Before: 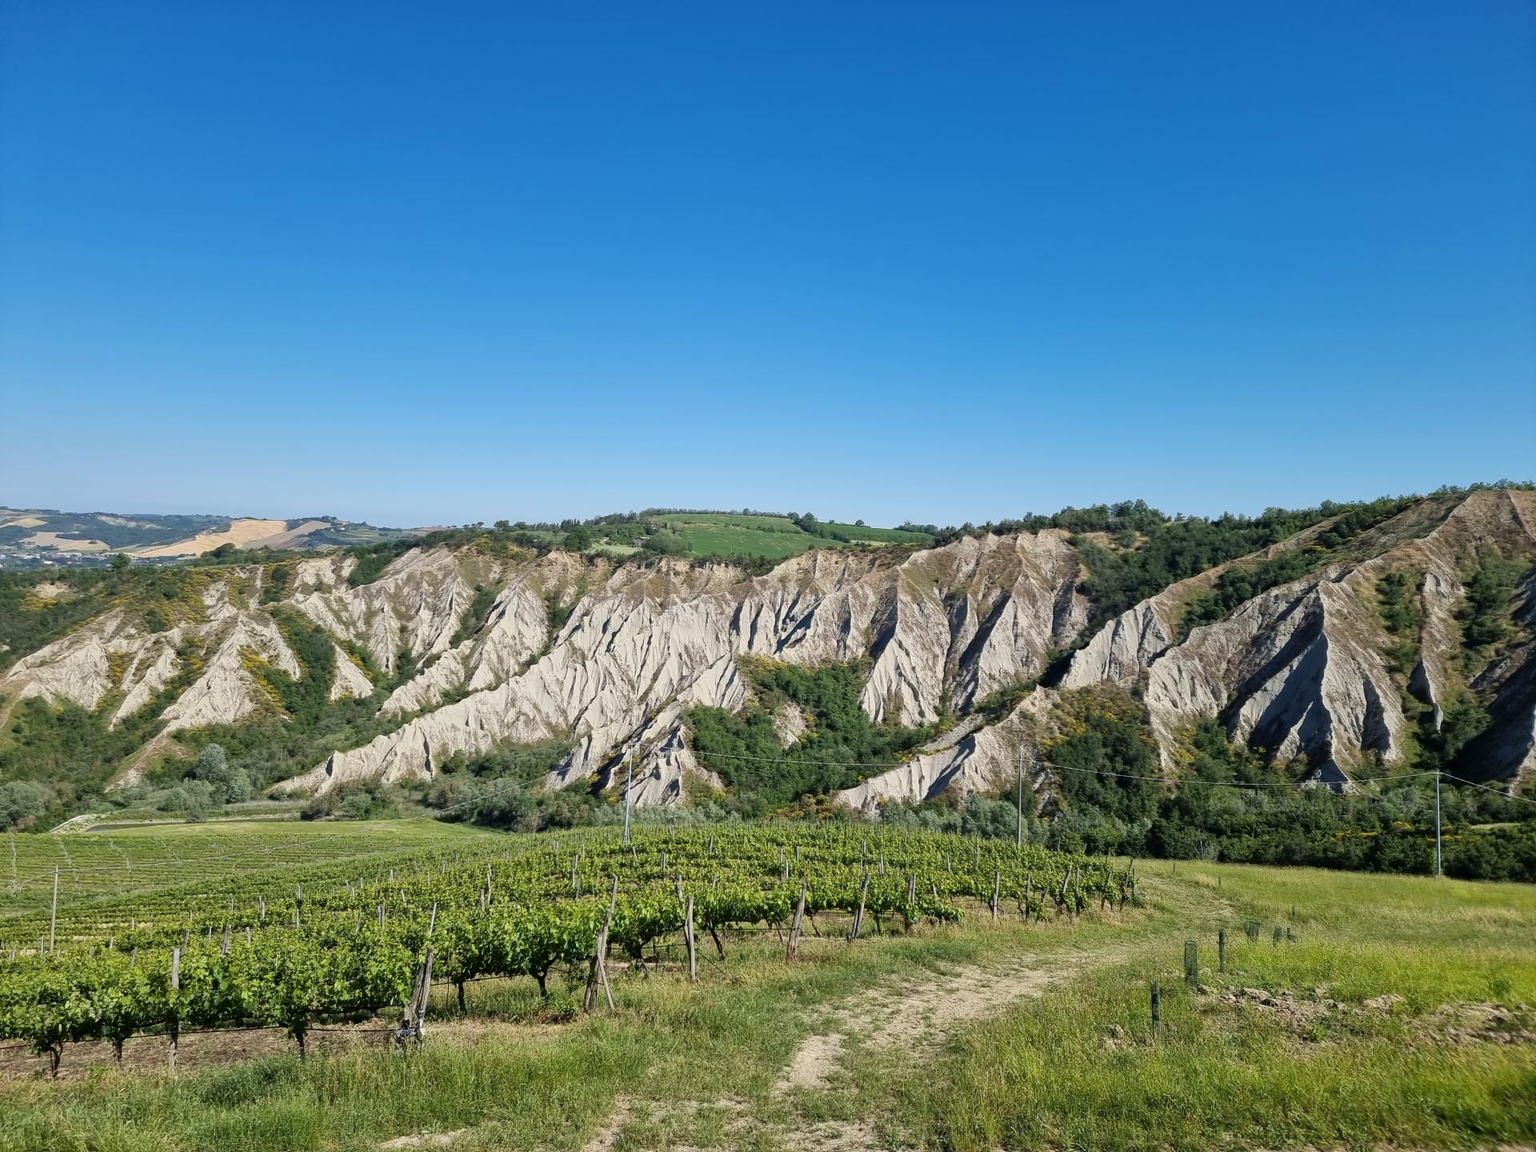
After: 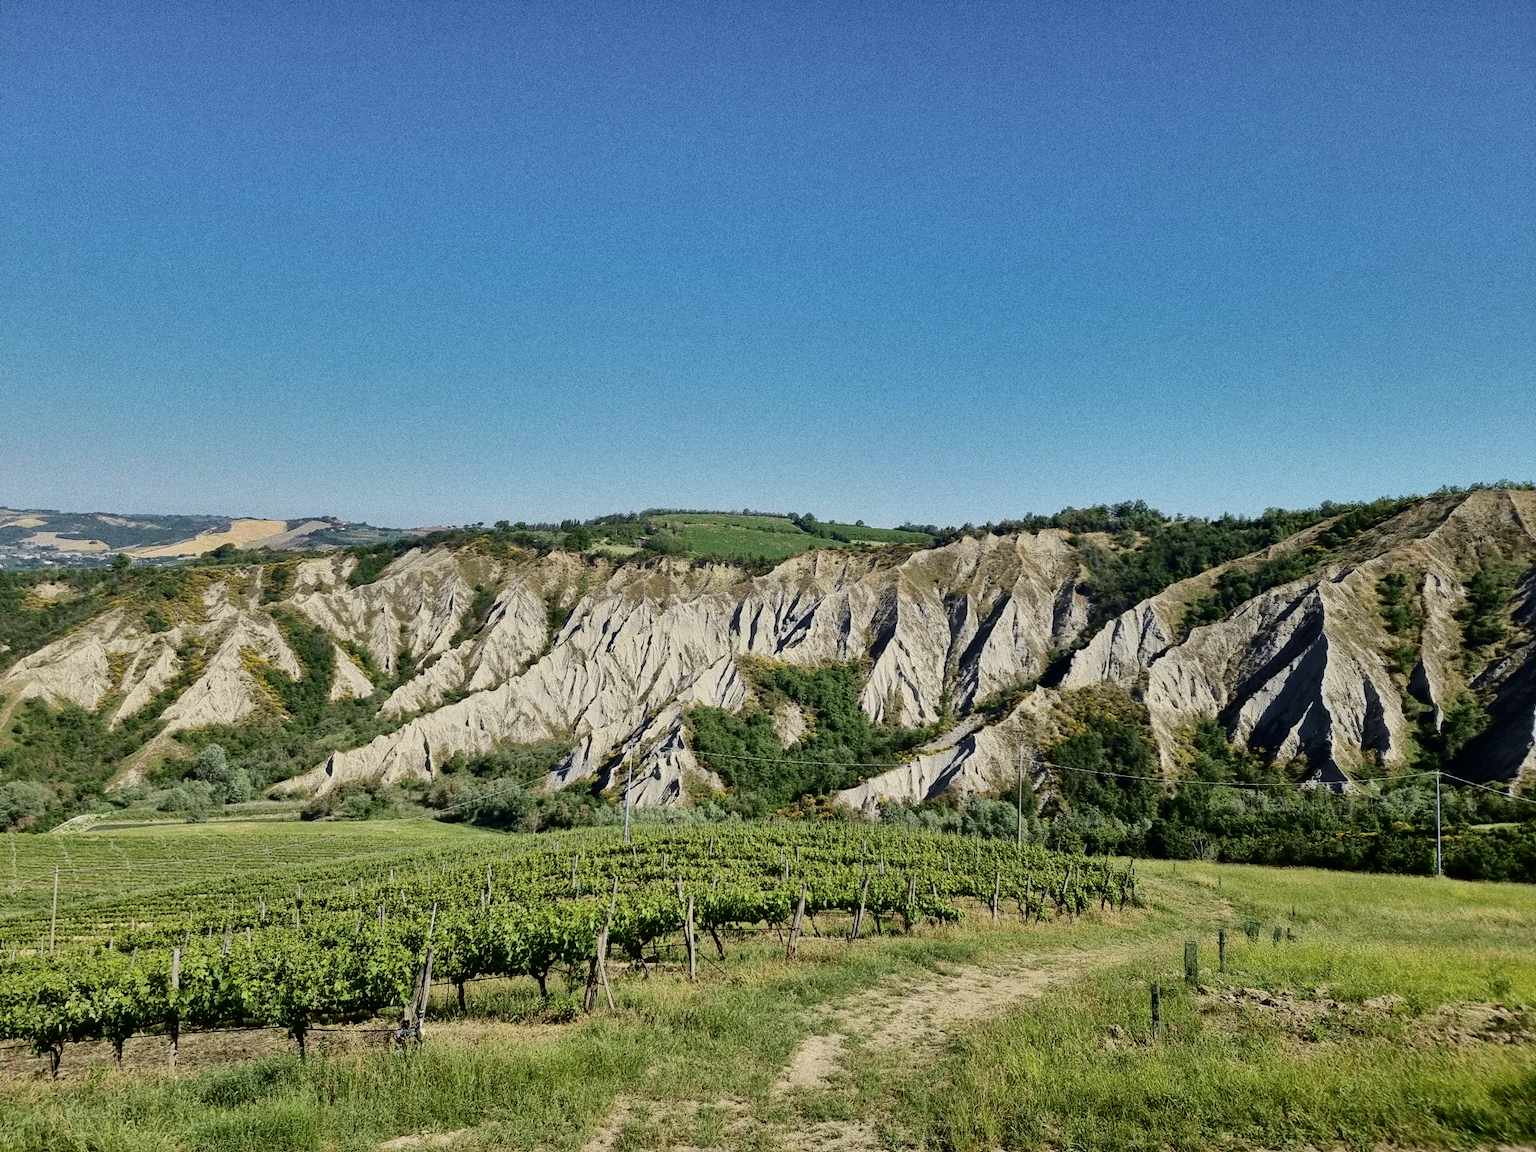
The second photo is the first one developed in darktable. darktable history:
grain: coarseness 0.09 ISO, strength 40%
shadows and highlights: white point adjustment -3.64, highlights -63.34, highlights color adjustment 42%, soften with gaussian
rotate and perspective: automatic cropping original format, crop left 0, crop top 0
tone curve: curves: ch0 [(0.003, 0) (0.066, 0.031) (0.16, 0.089) (0.269, 0.218) (0.395, 0.408) (0.517, 0.56) (0.684, 0.734) (0.791, 0.814) (1, 1)]; ch1 [(0, 0) (0.164, 0.115) (0.337, 0.332) (0.39, 0.398) (0.464, 0.461) (0.501, 0.5) (0.507, 0.5) (0.534, 0.532) (0.577, 0.59) (0.652, 0.681) (0.733, 0.764) (0.819, 0.823) (1, 1)]; ch2 [(0, 0) (0.337, 0.382) (0.464, 0.476) (0.501, 0.5) (0.527, 0.54) (0.551, 0.565) (0.628, 0.632) (0.689, 0.686) (1, 1)], color space Lab, independent channels, preserve colors none
